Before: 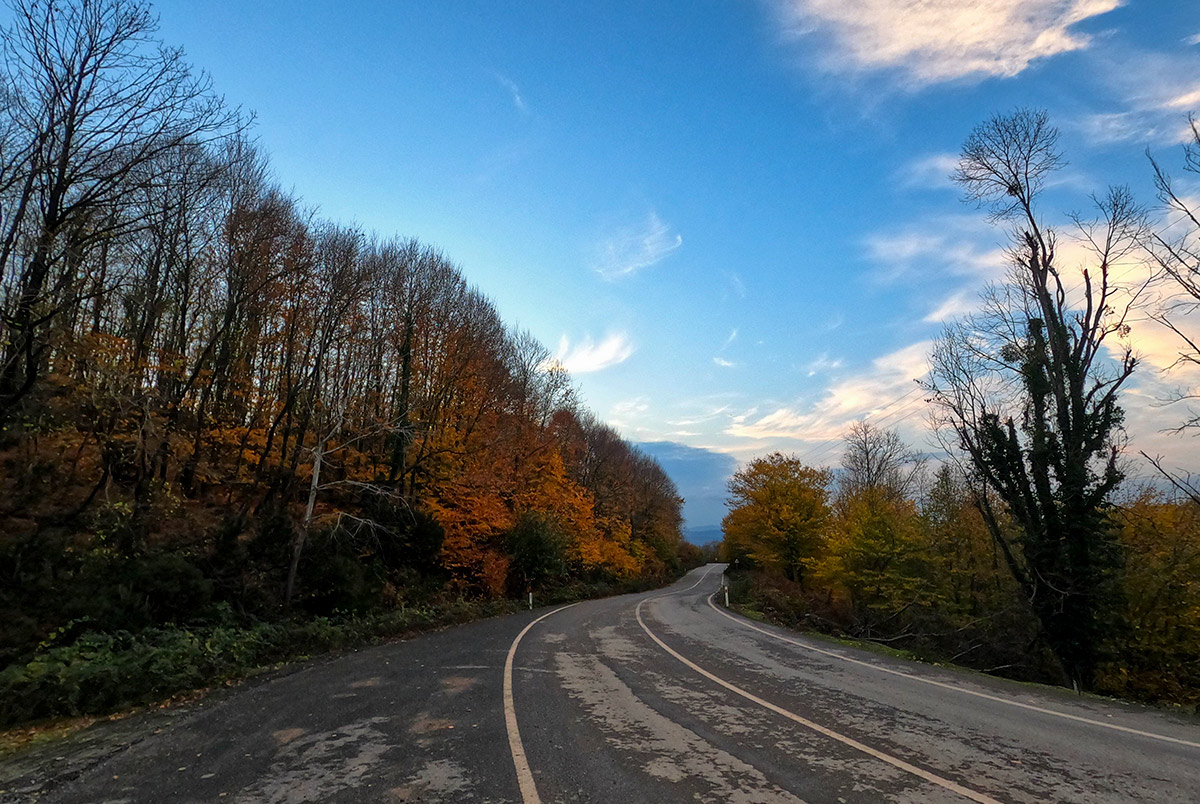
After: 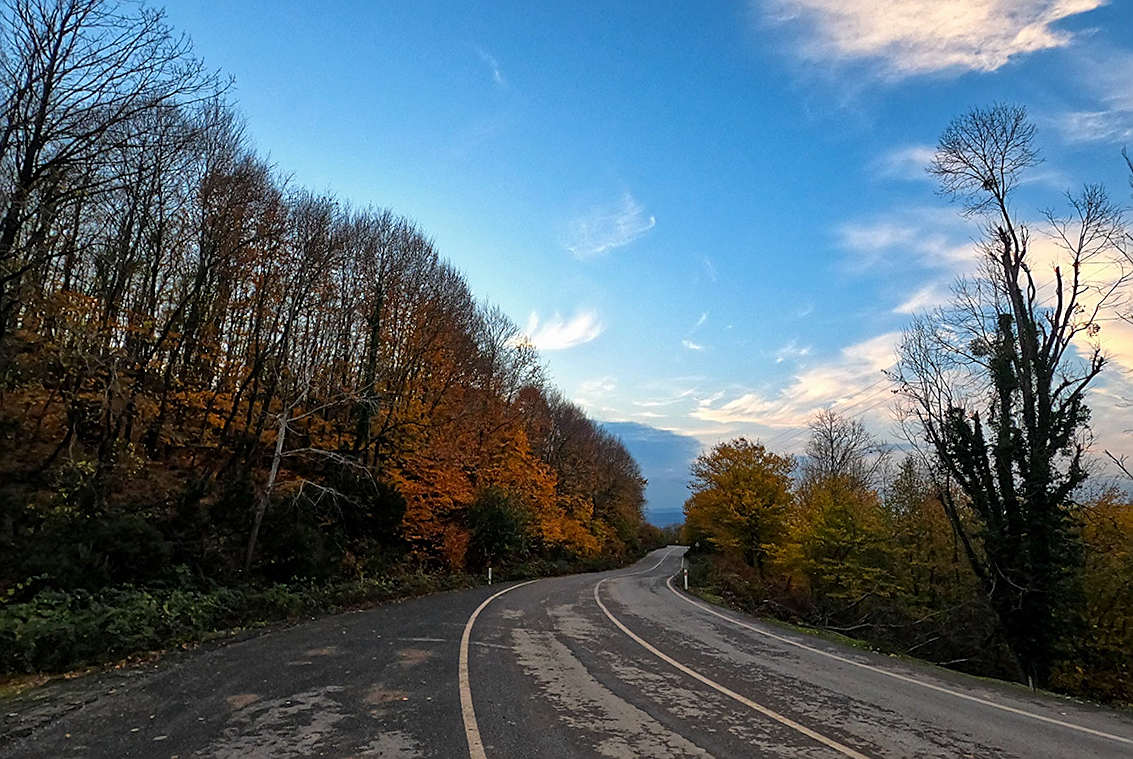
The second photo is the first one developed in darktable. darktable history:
sharpen: on, module defaults
crop and rotate: angle -2.28°
